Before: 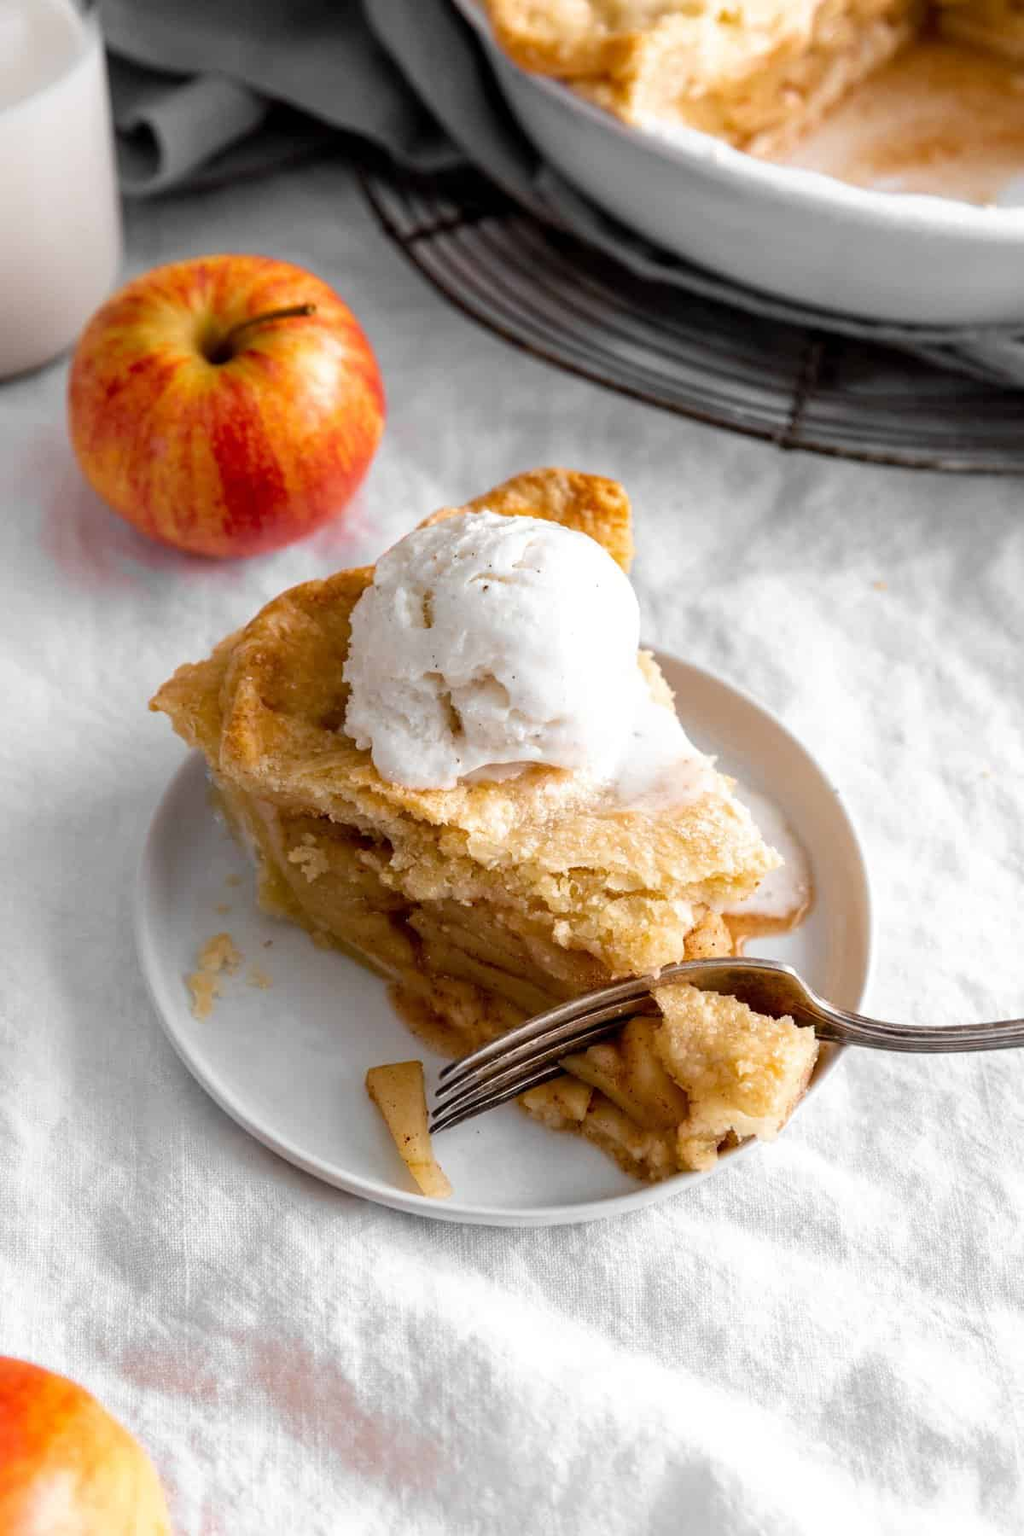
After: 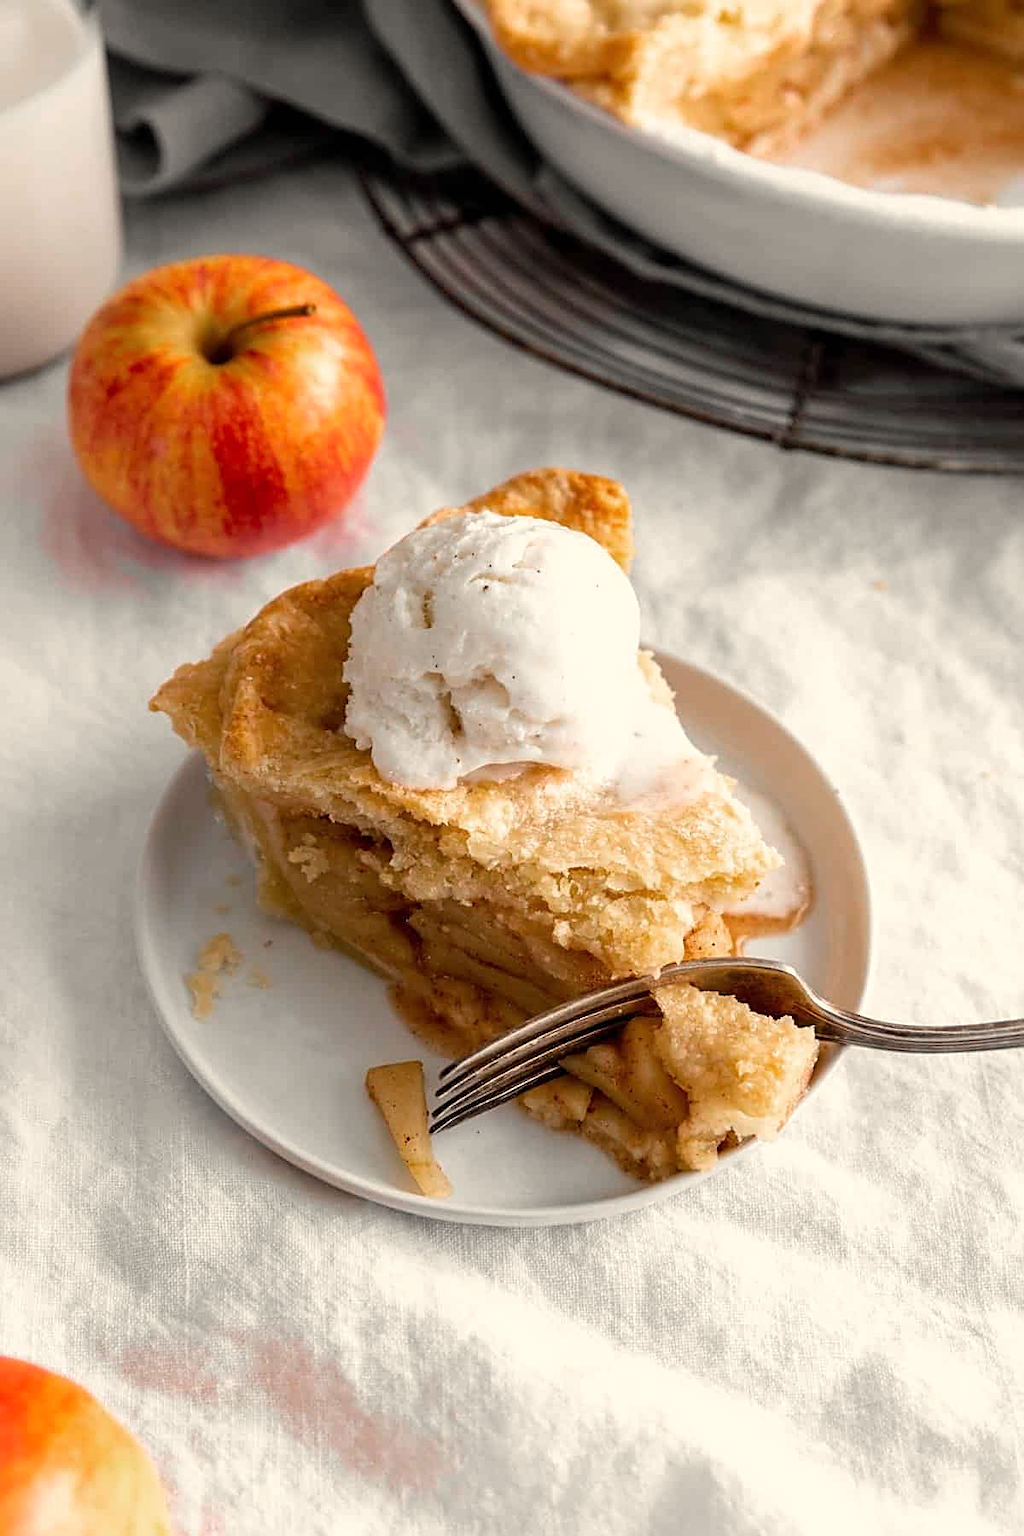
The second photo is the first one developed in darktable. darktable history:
sharpen: on, module defaults
color zones: curves: ch0 [(0, 0.5) (0.143, 0.5) (0.286, 0.456) (0.429, 0.5) (0.571, 0.5) (0.714, 0.5) (0.857, 0.5) (1, 0.5)]; ch1 [(0, 0.5) (0.143, 0.5) (0.286, 0.422) (0.429, 0.5) (0.571, 0.5) (0.714, 0.5) (0.857, 0.5) (1, 0.5)]
white balance: red 1.045, blue 0.932
